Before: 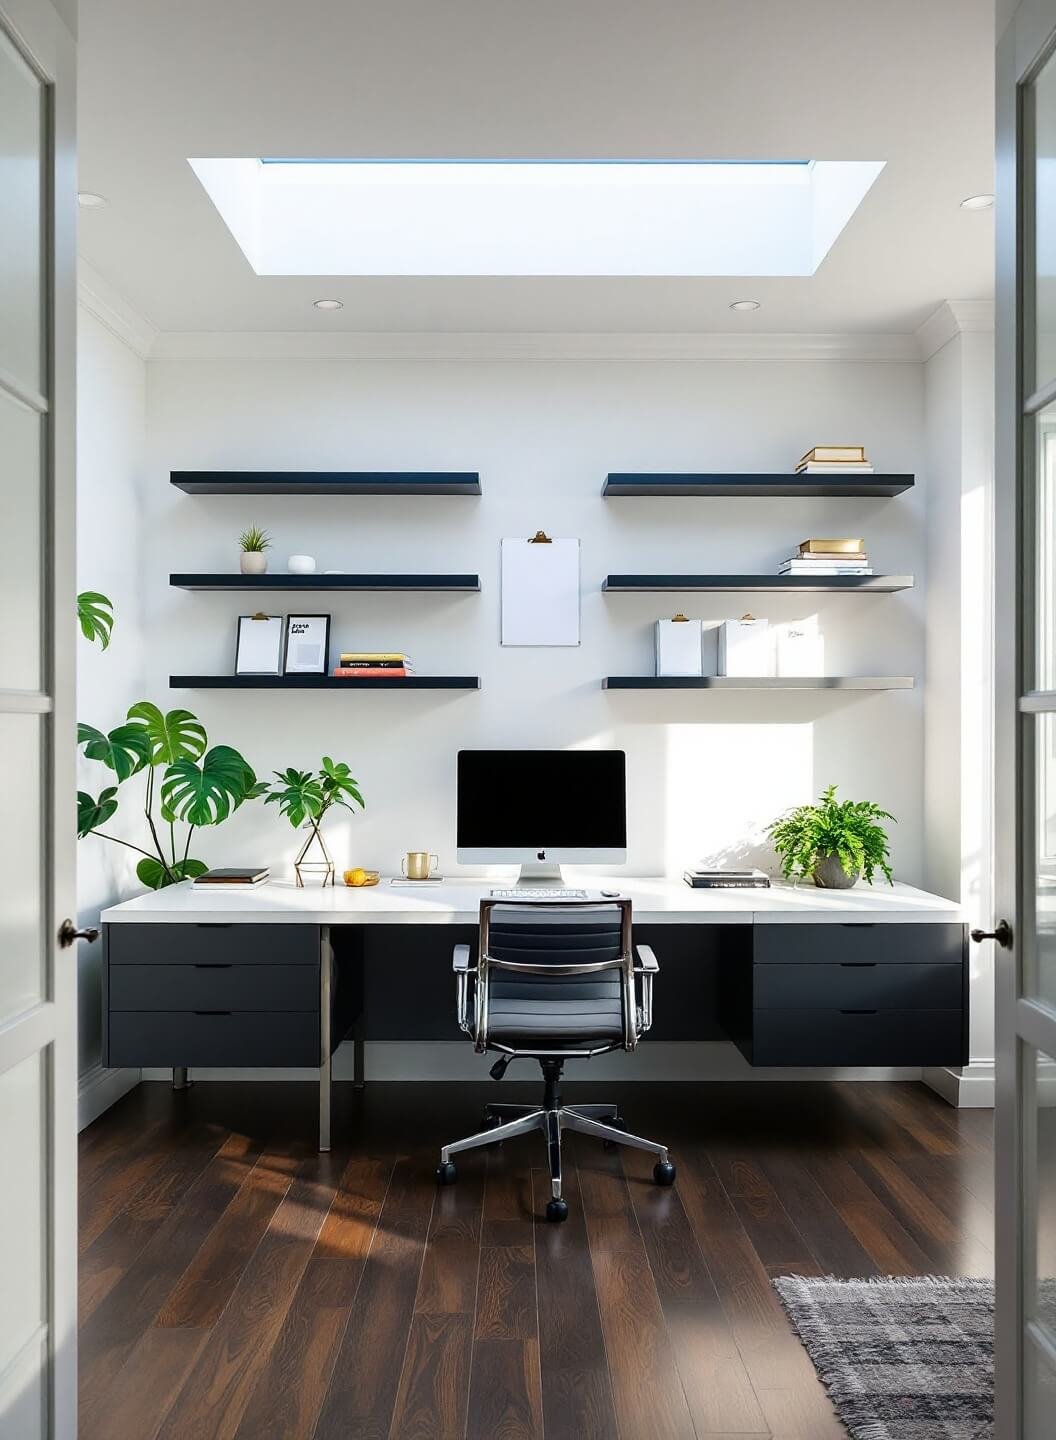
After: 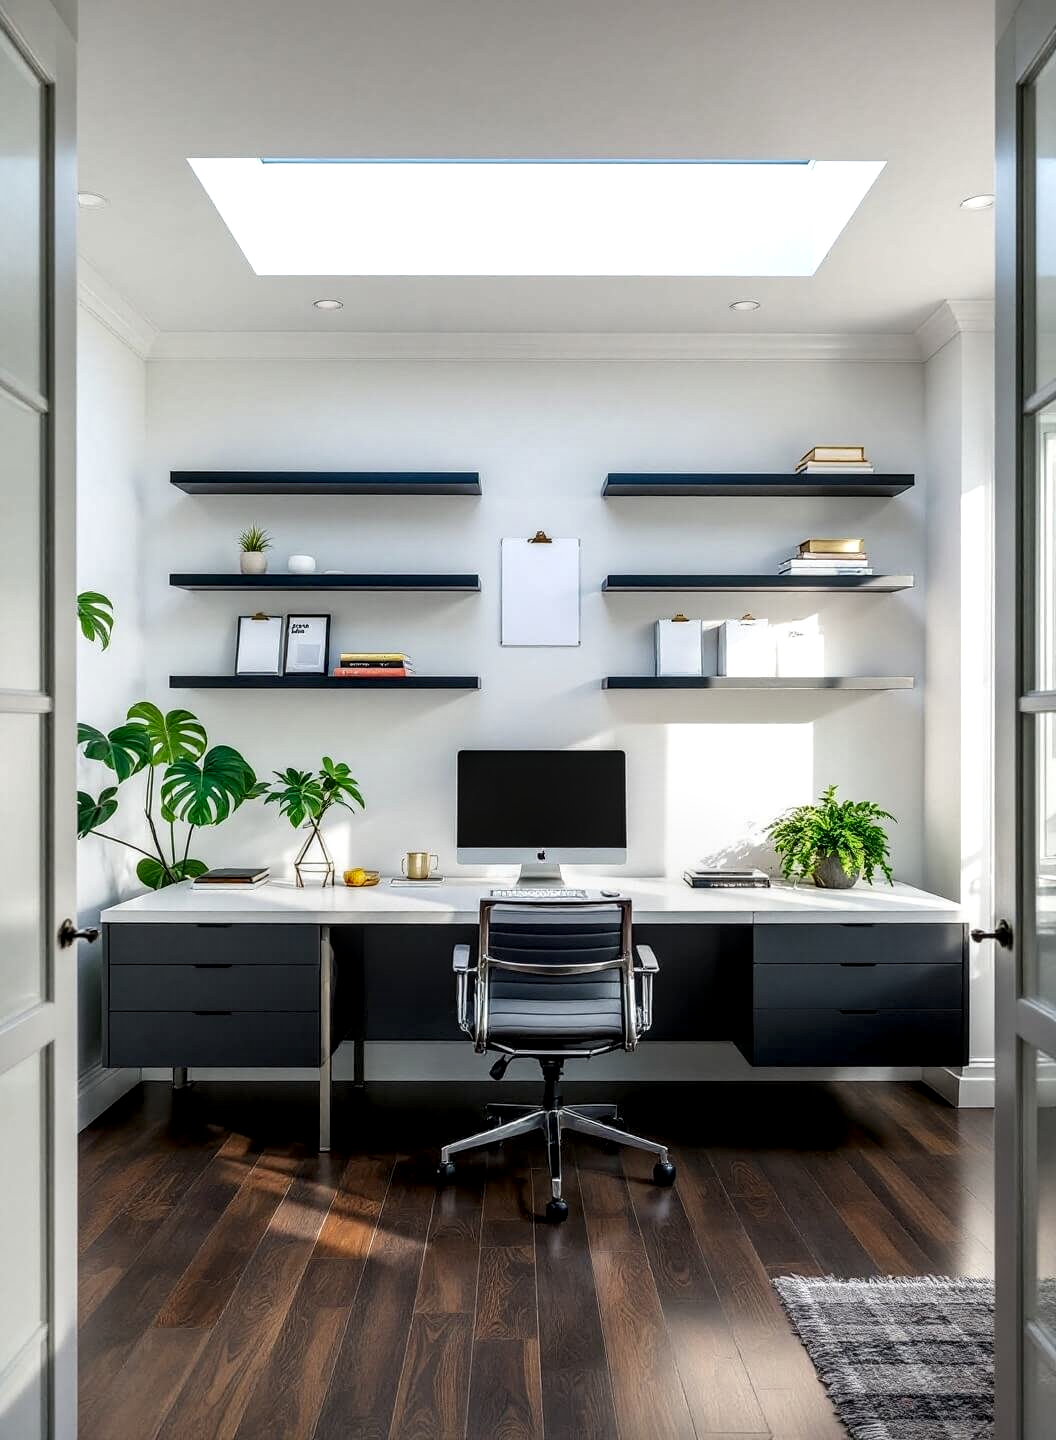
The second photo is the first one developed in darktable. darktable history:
local contrast: highlights 20%, detail 150%
base curve: exposure shift 0, preserve colors none
